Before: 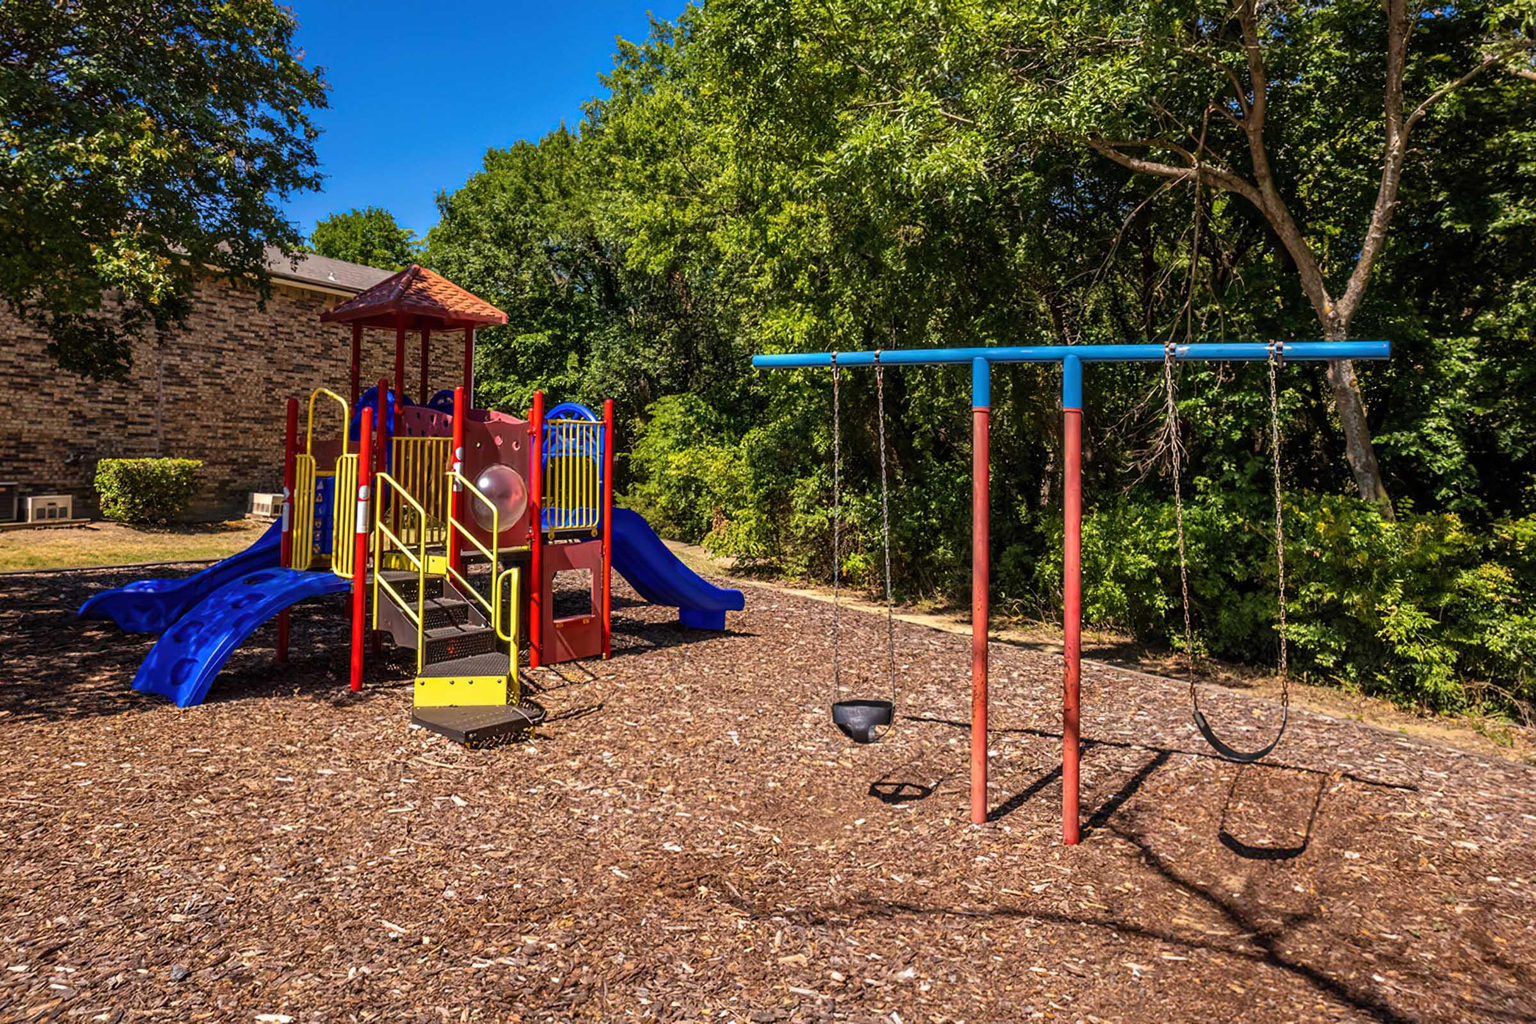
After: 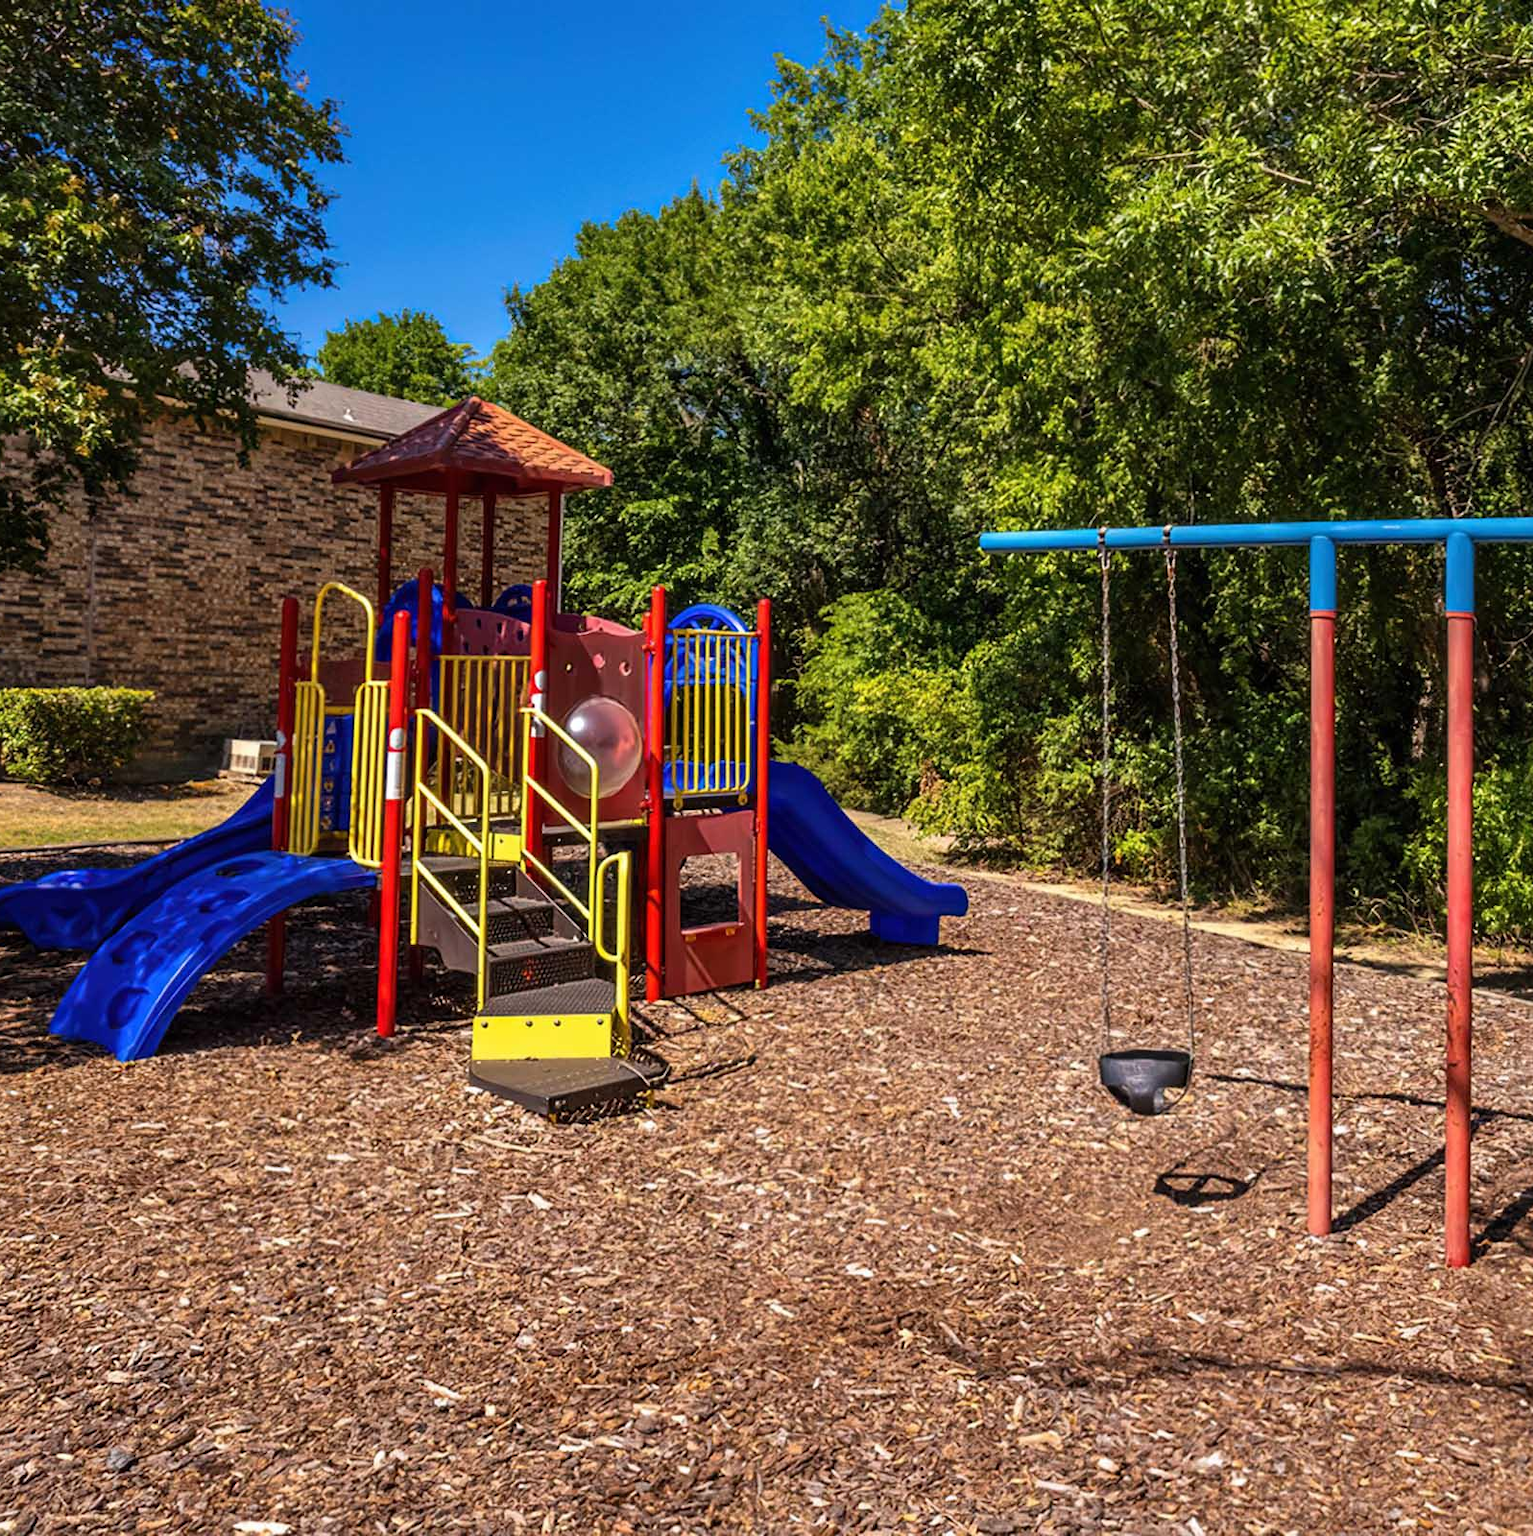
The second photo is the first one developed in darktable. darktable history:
crop and rotate: left 6.469%, right 26.951%
